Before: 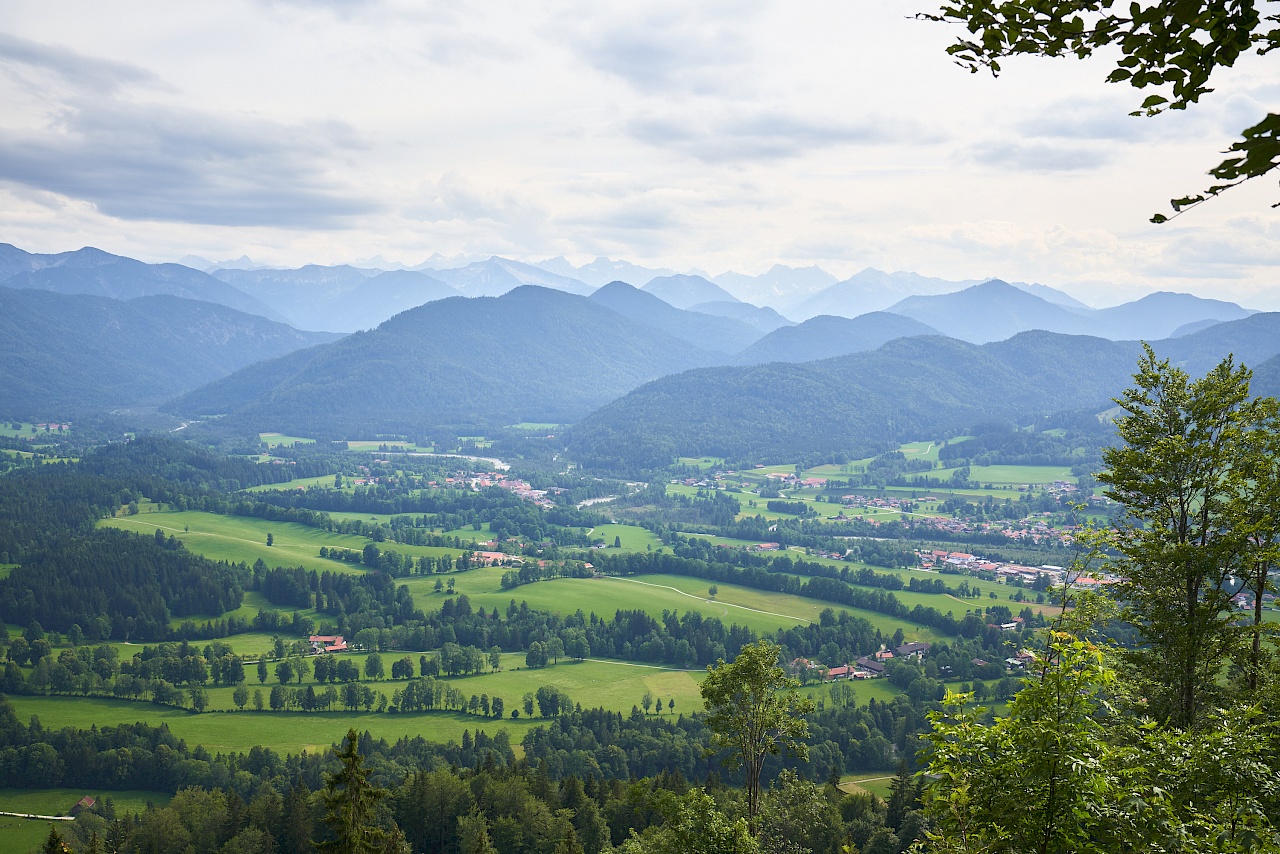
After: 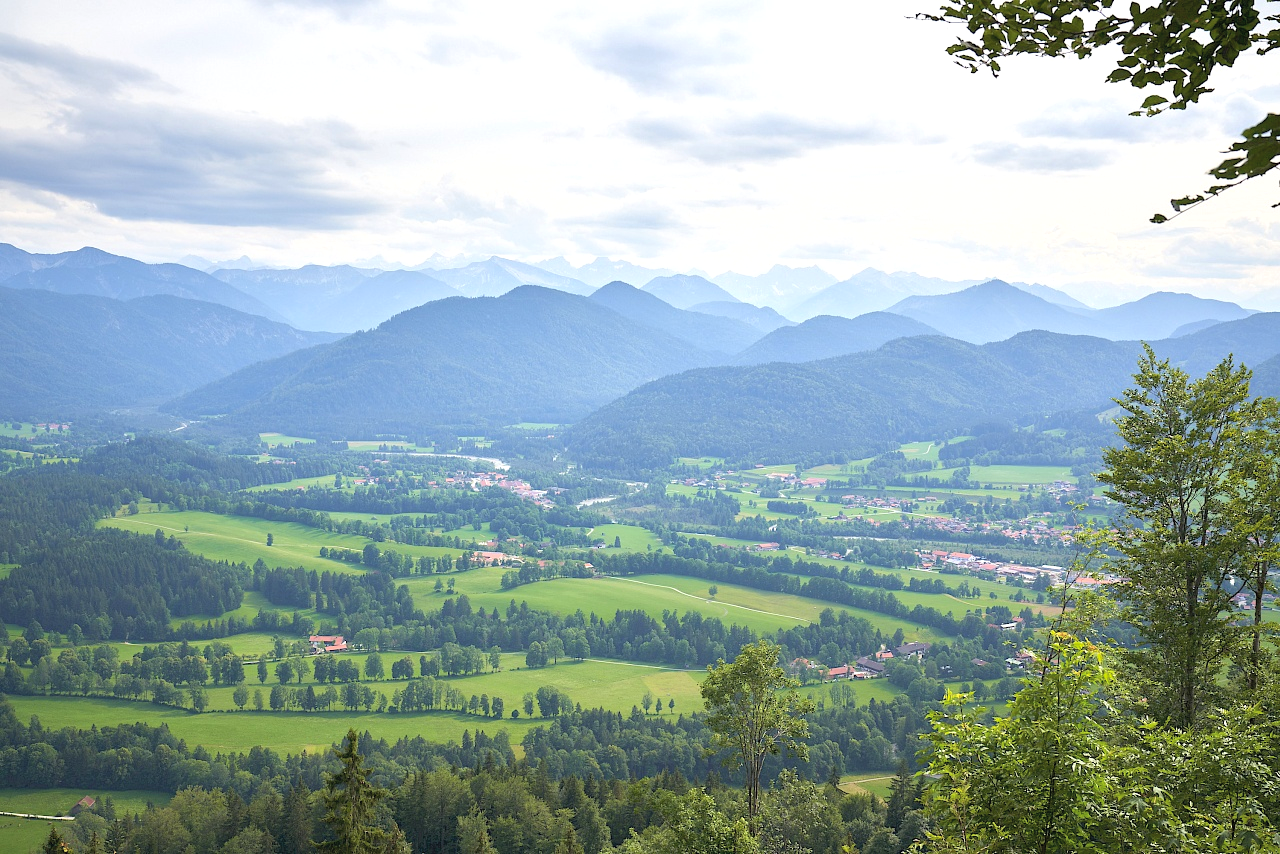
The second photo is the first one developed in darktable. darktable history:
exposure: exposure 0.342 EV, compensate highlight preservation false
contrast brightness saturation: brightness 0.142
shadows and highlights: shadows -20.58, white point adjustment -1.85, highlights -34.9
